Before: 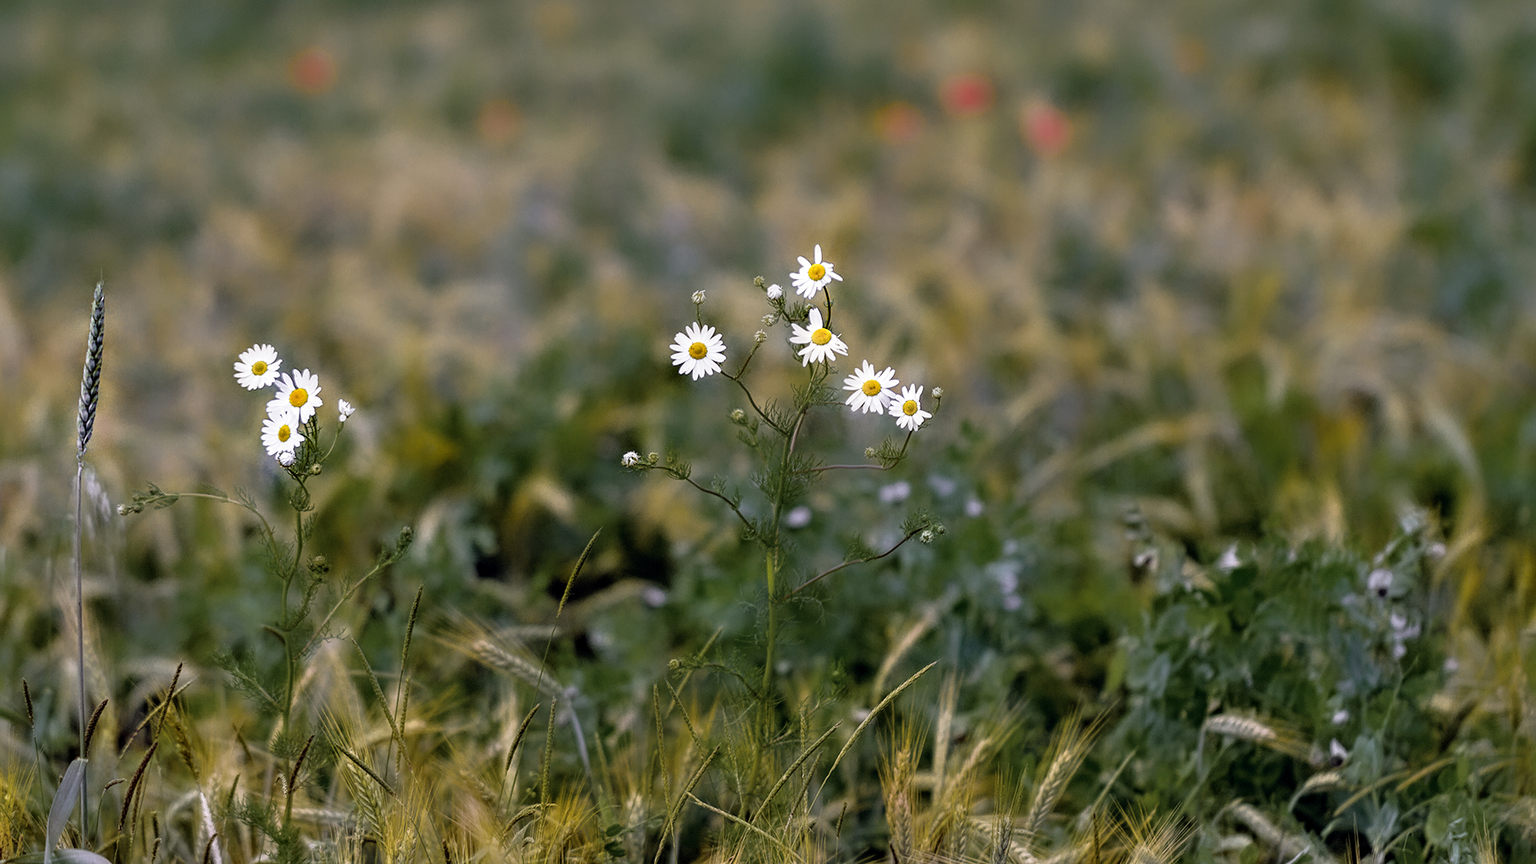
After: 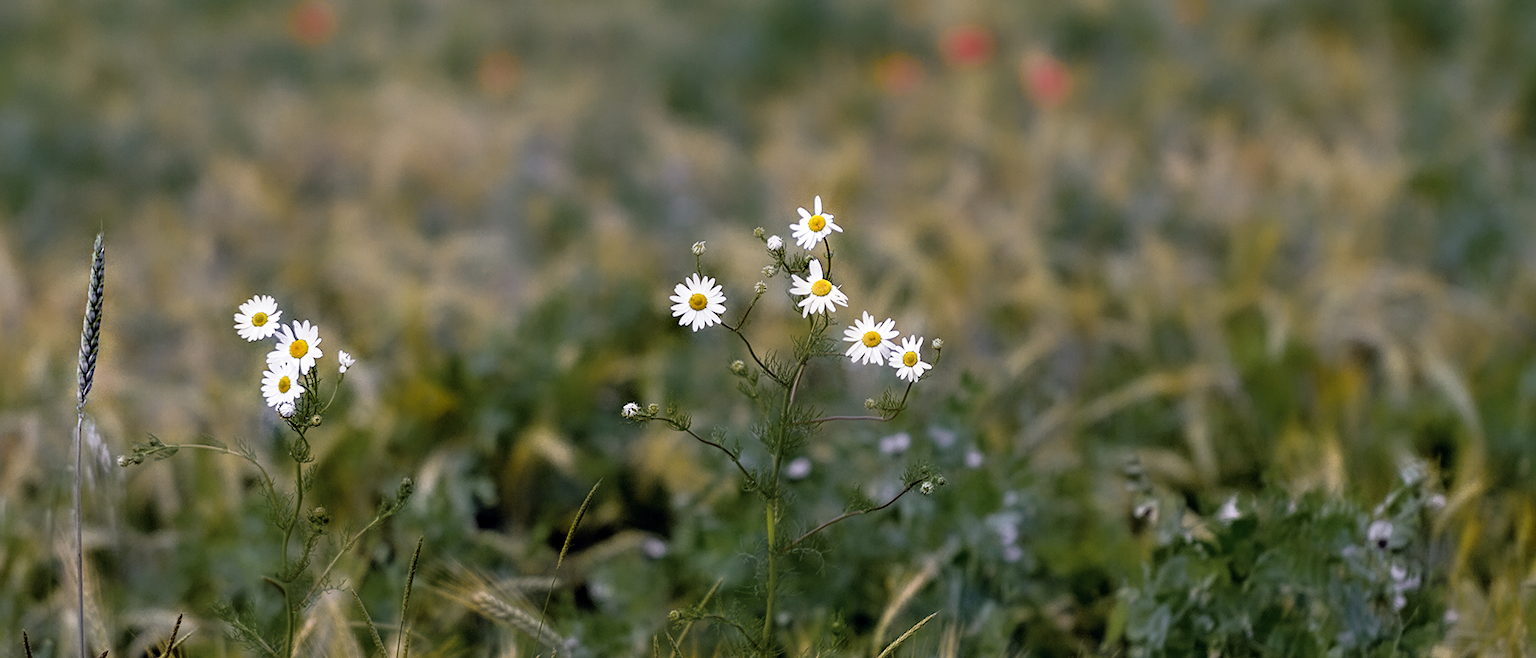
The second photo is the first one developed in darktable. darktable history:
crop: top 5.699%, bottom 18.037%
